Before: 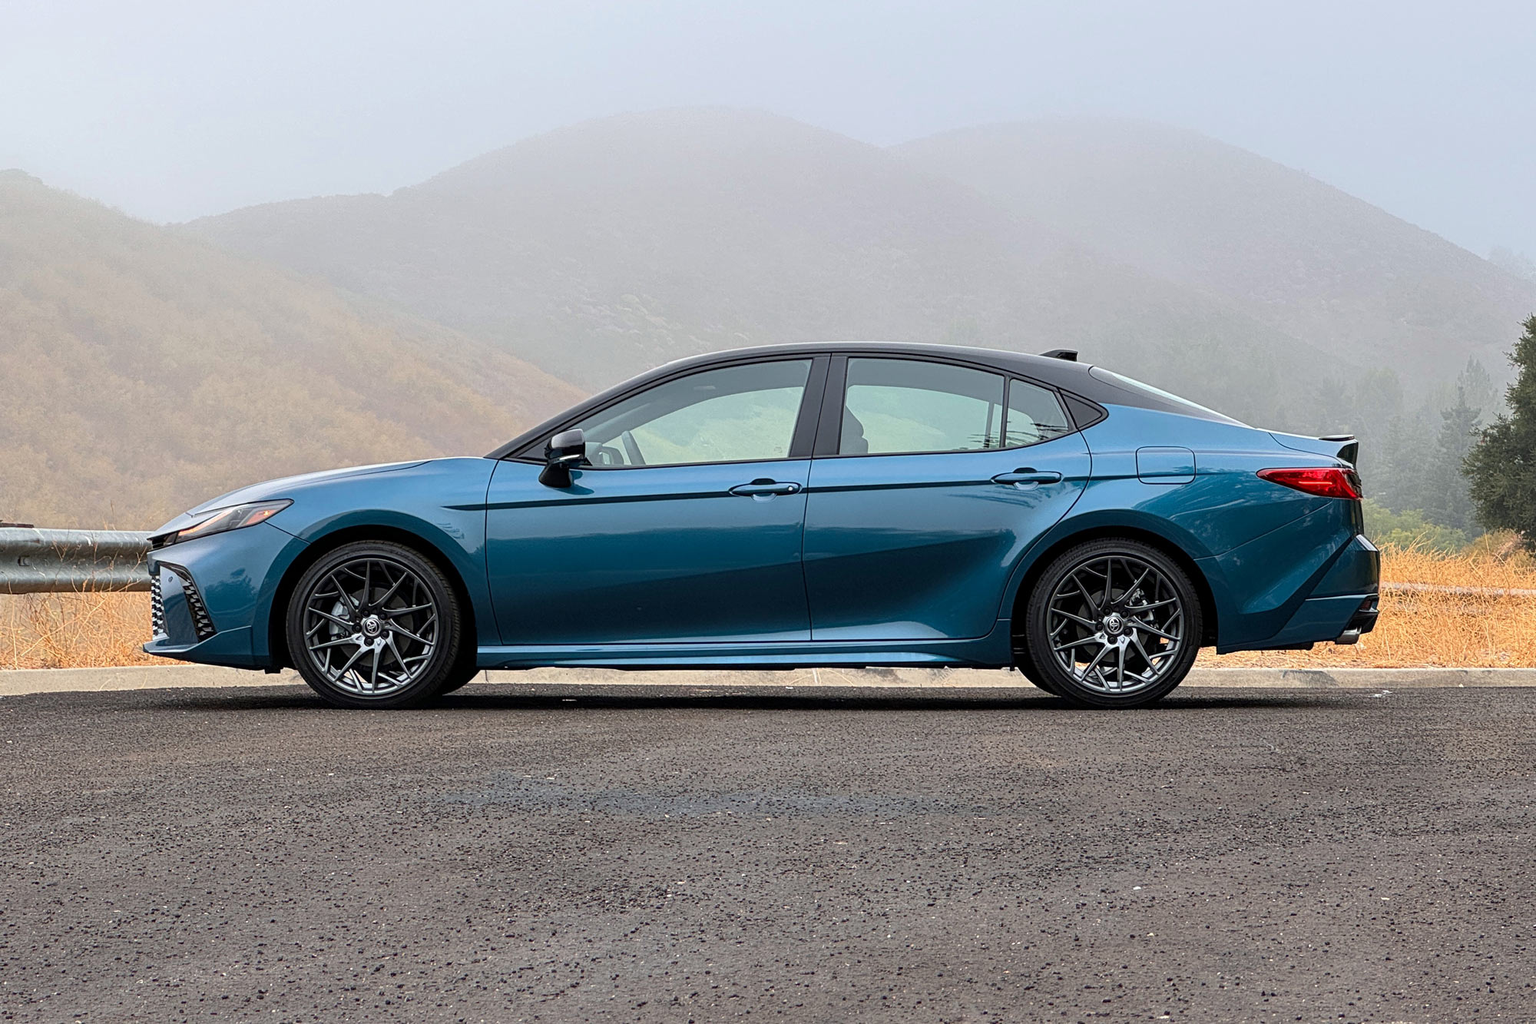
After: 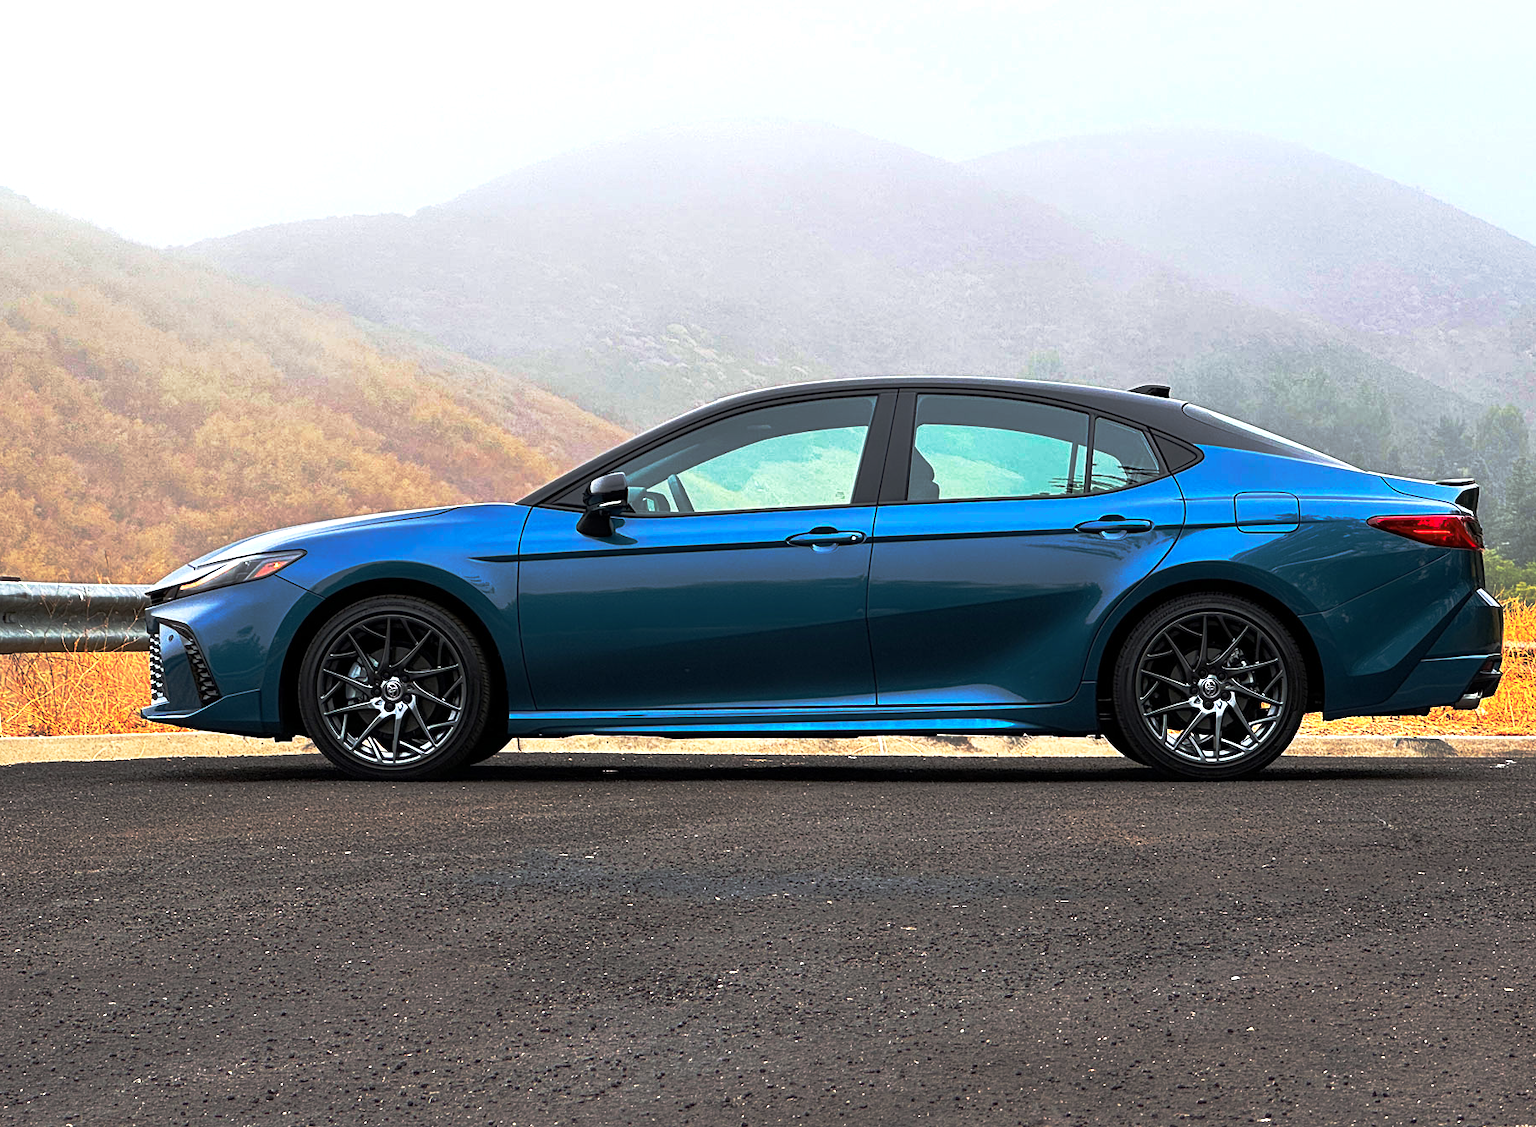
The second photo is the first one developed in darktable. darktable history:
crop and rotate: left 1.05%, right 8.126%
exposure: exposure 0.602 EV, compensate highlight preservation false
base curve: curves: ch0 [(0, 0) (0.564, 0.291) (0.802, 0.731) (1, 1)], preserve colors none
